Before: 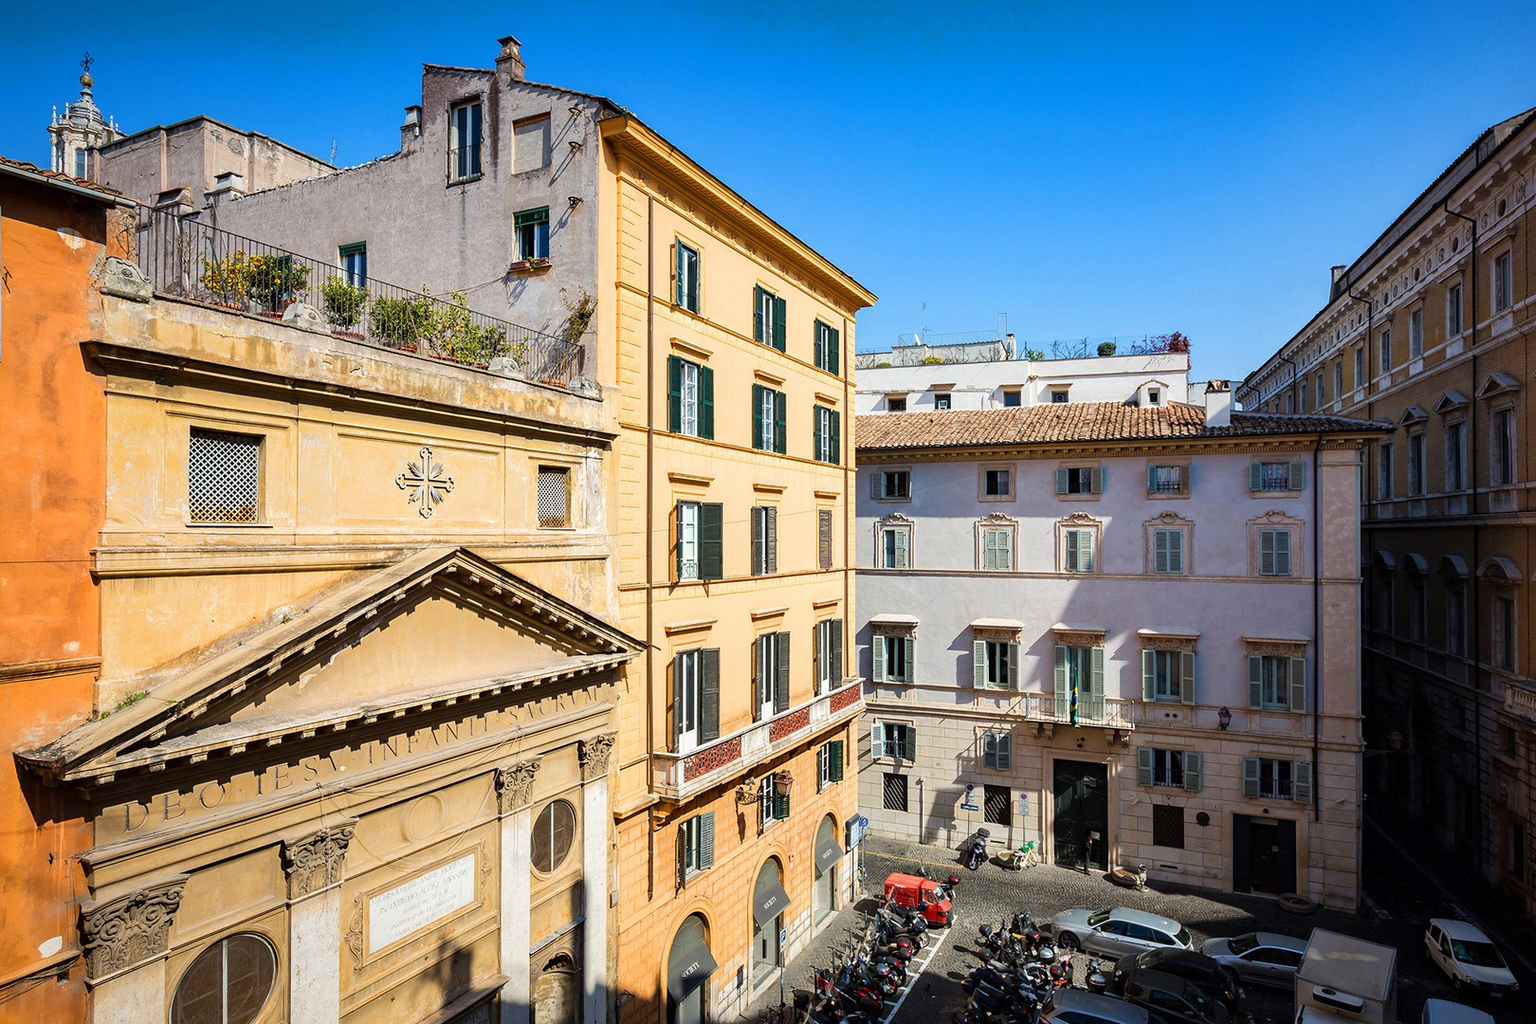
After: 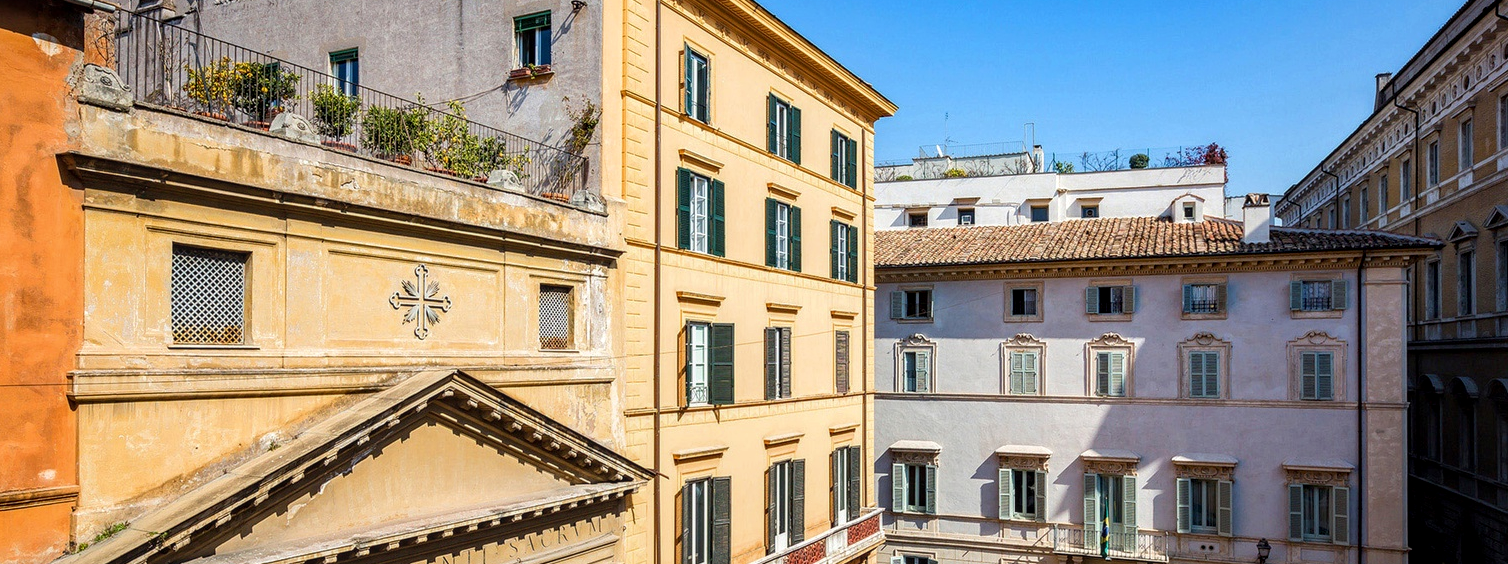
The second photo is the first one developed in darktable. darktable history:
crop: left 1.744%, top 19.225%, right 5.069%, bottom 28.357%
local contrast: on, module defaults
